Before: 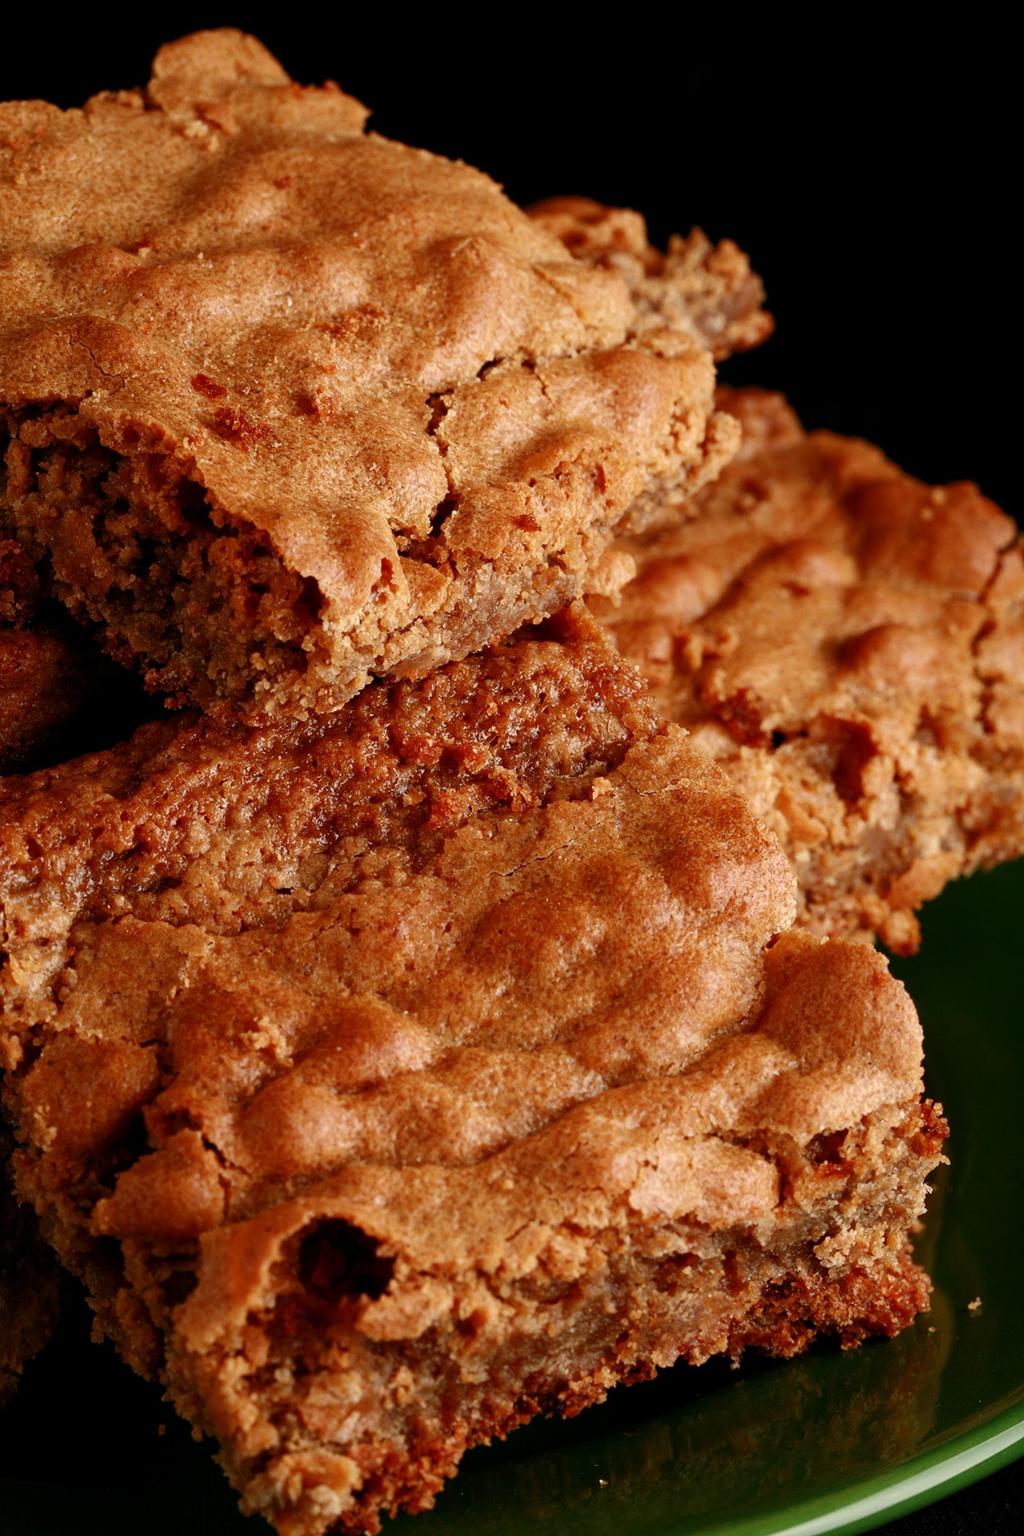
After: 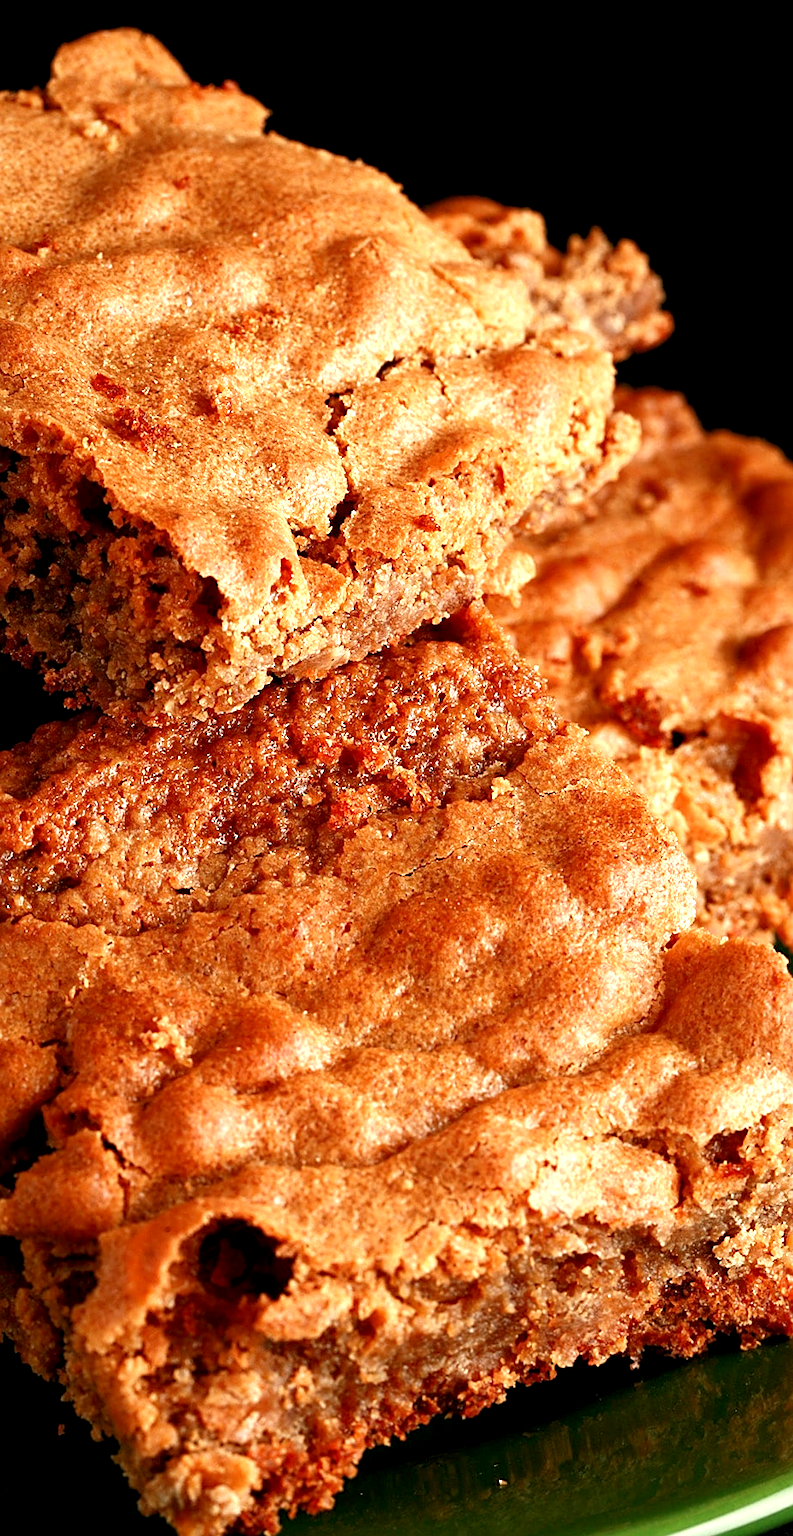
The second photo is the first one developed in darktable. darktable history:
crop: left 9.858%, right 12.587%
sharpen: on, module defaults
exposure: black level correction 0.001, exposure 1 EV, compensate highlight preservation false
